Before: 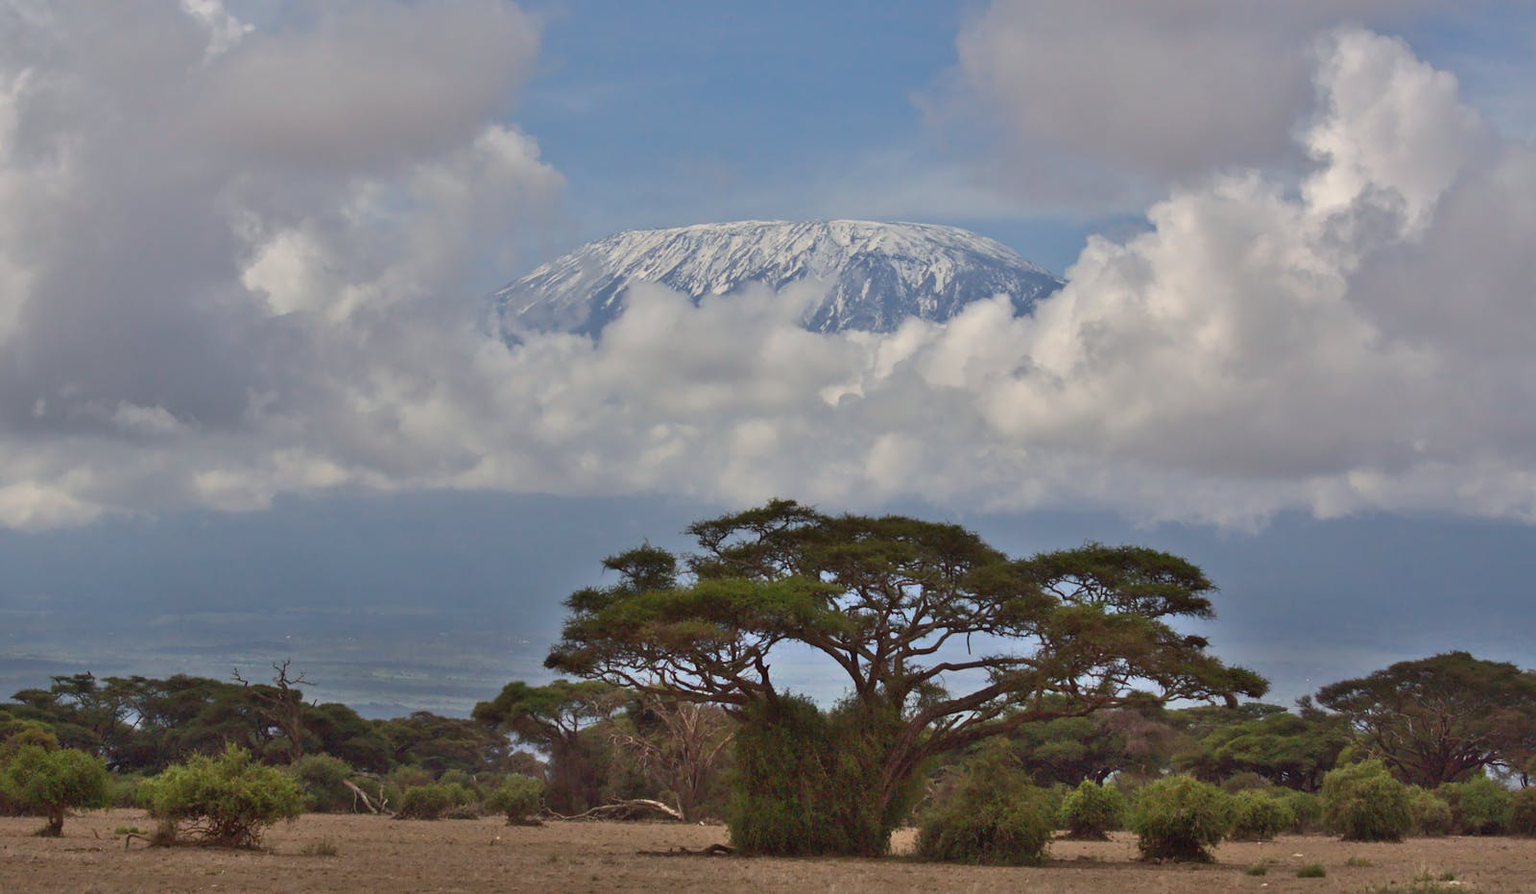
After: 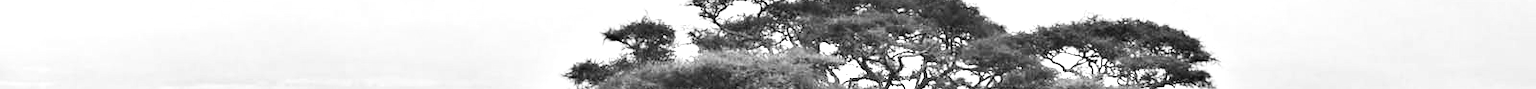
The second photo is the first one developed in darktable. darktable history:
exposure: black level correction 0, exposure 1.9 EV, compensate highlight preservation false
shadows and highlights: shadows 12, white point adjustment 1.2, highlights -0.36, soften with gaussian
crop and rotate: top 59.084%, bottom 30.916%
haze removal: compatibility mode true, adaptive false
tone equalizer: -8 EV -0.417 EV, -7 EV -0.389 EV, -6 EV -0.333 EV, -5 EV -0.222 EV, -3 EV 0.222 EV, -2 EV 0.333 EV, -1 EV 0.389 EV, +0 EV 0.417 EV, edges refinement/feathering 500, mask exposure compensation -1.57 EV, preserve details no
monochrome: on, module defaults
base curve: preserve colors none
tone curve: curves: ch0 [(0, 0) (0.003, 0.008) (0.011, 0.008) (0.025, 0.011) (0.044, 0.017) (0.069, 0.026) (0.1, 0.039) (0.136, 0.054) (0.177, 0.093) (0.224, 0.15) (0.277, 0.21) (0.335, 0.285) (0.399, 0.366) (0.468, 0.462) (0.543, 0.564) (0.623, 0.679) (0.709, 0.79) (0.801, 0.883) (0.898, 0.95) (1, 1)], preserve colors none
